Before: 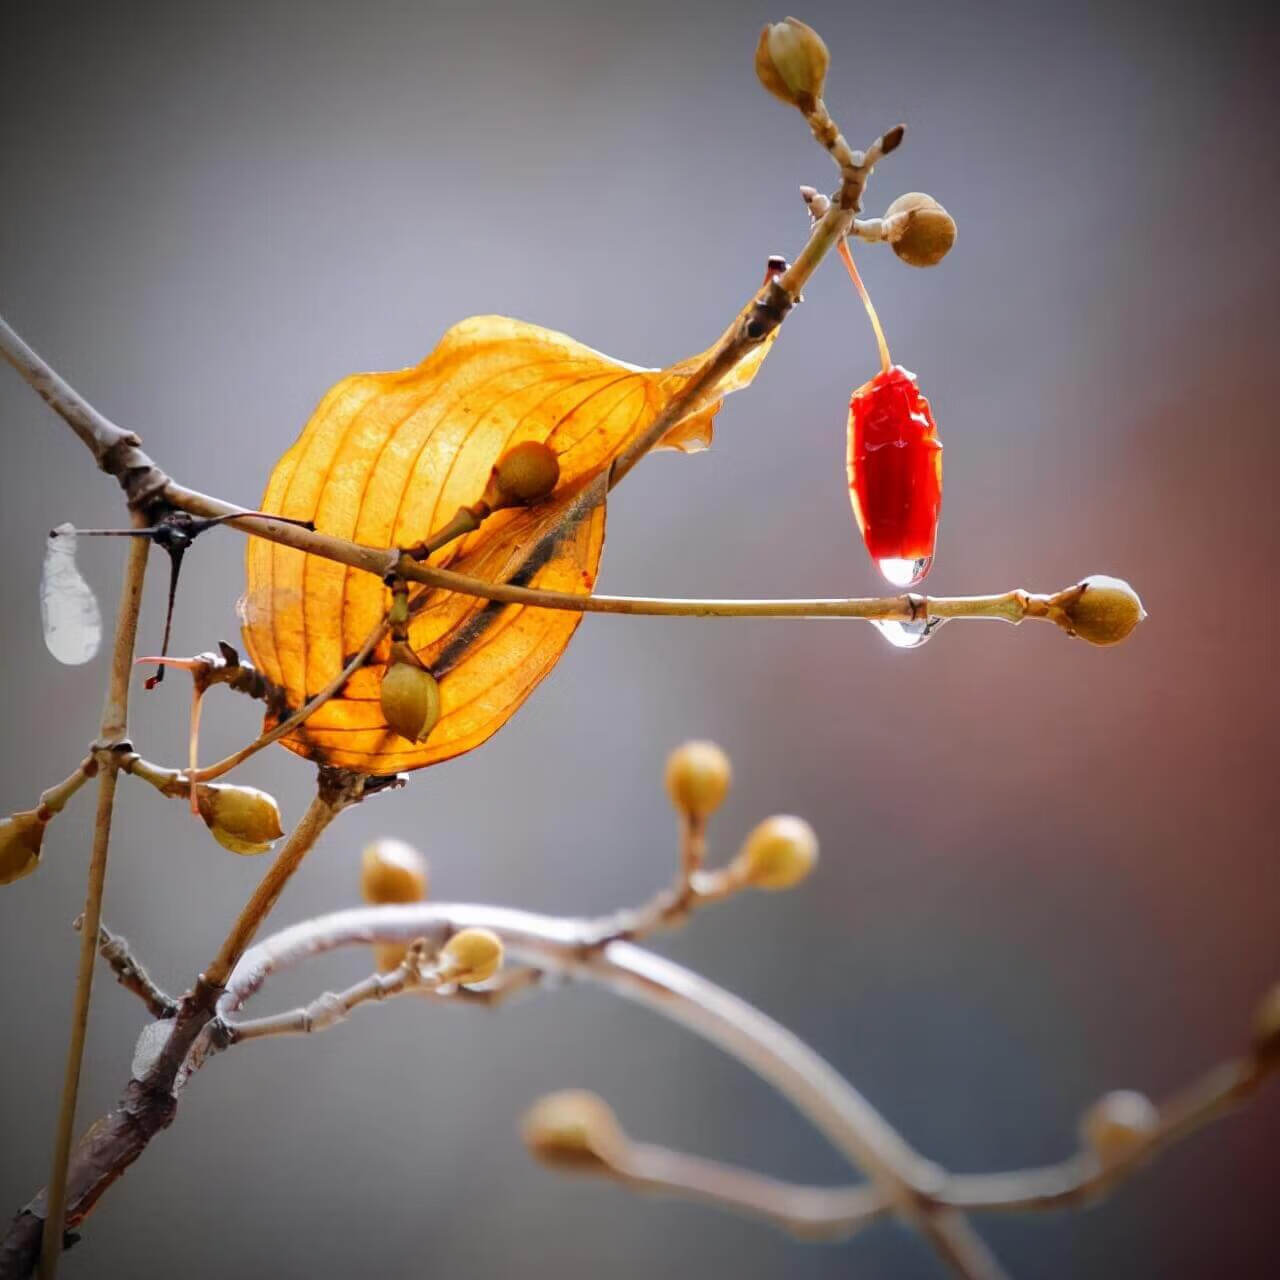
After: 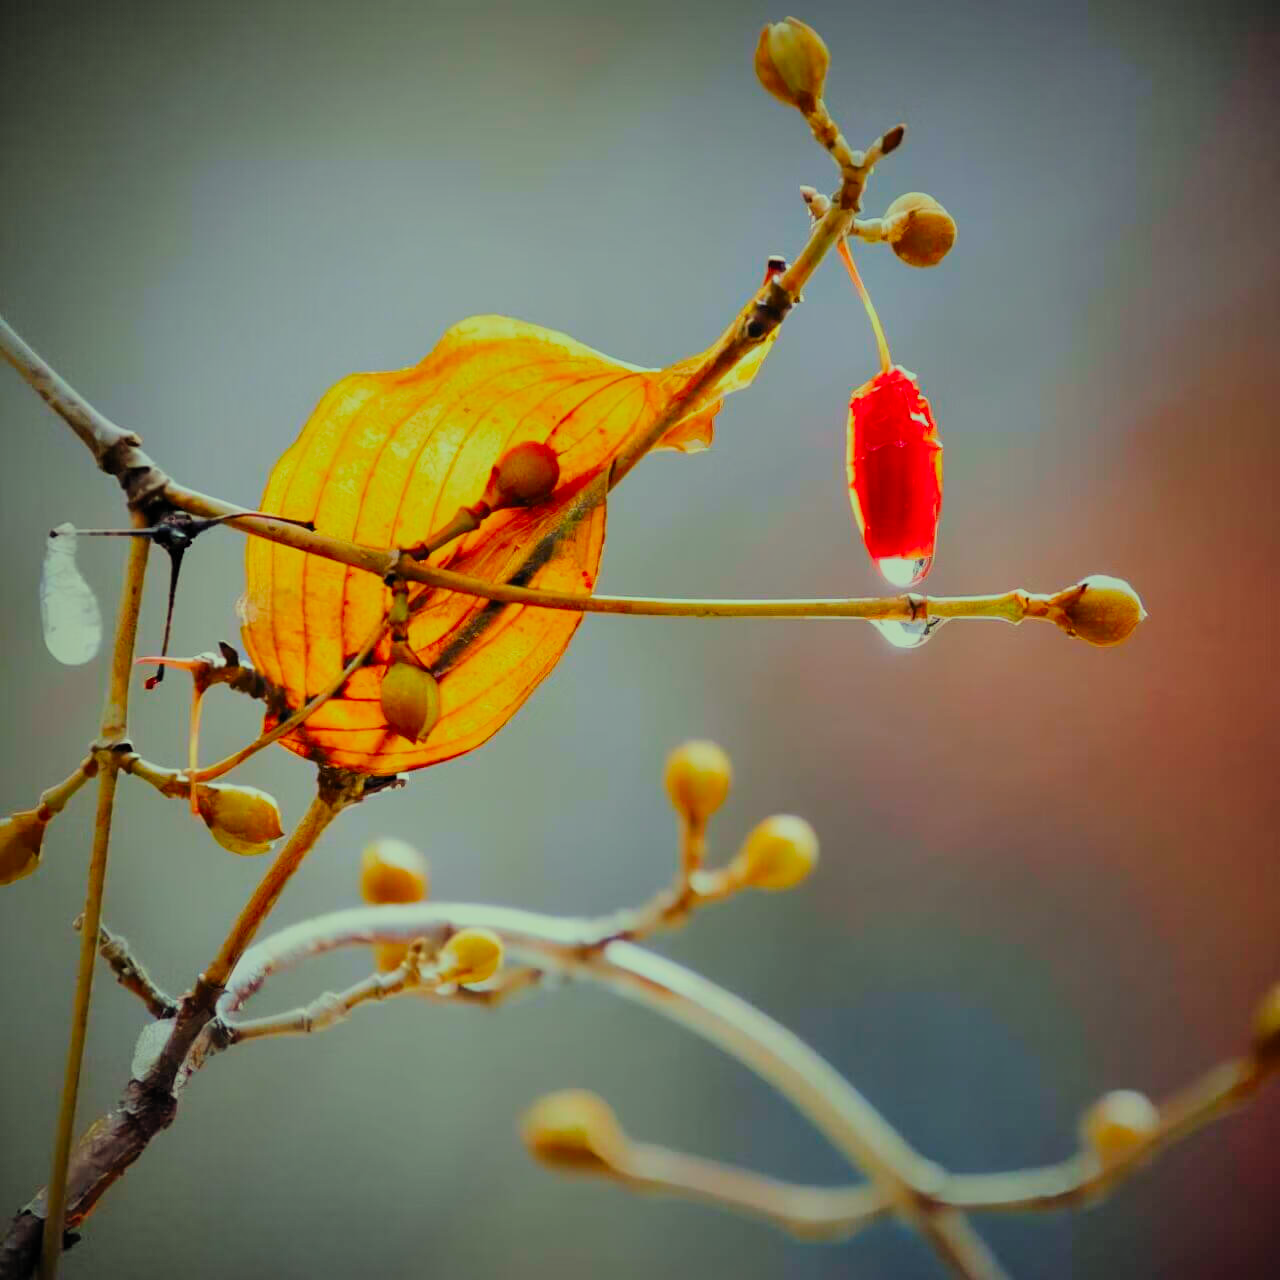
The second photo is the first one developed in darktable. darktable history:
color correction: highlights a* -10.82, highlights b* 9.89, saturation 1.72
filmic rgb: black relative exposure -7.65 EV, white relative exposure 4.56 EV, hardness 3.61, color science v5 (2021), contrast in shadows safe, contrast in highlights safe
shadows and highlights: soften with gaussian
